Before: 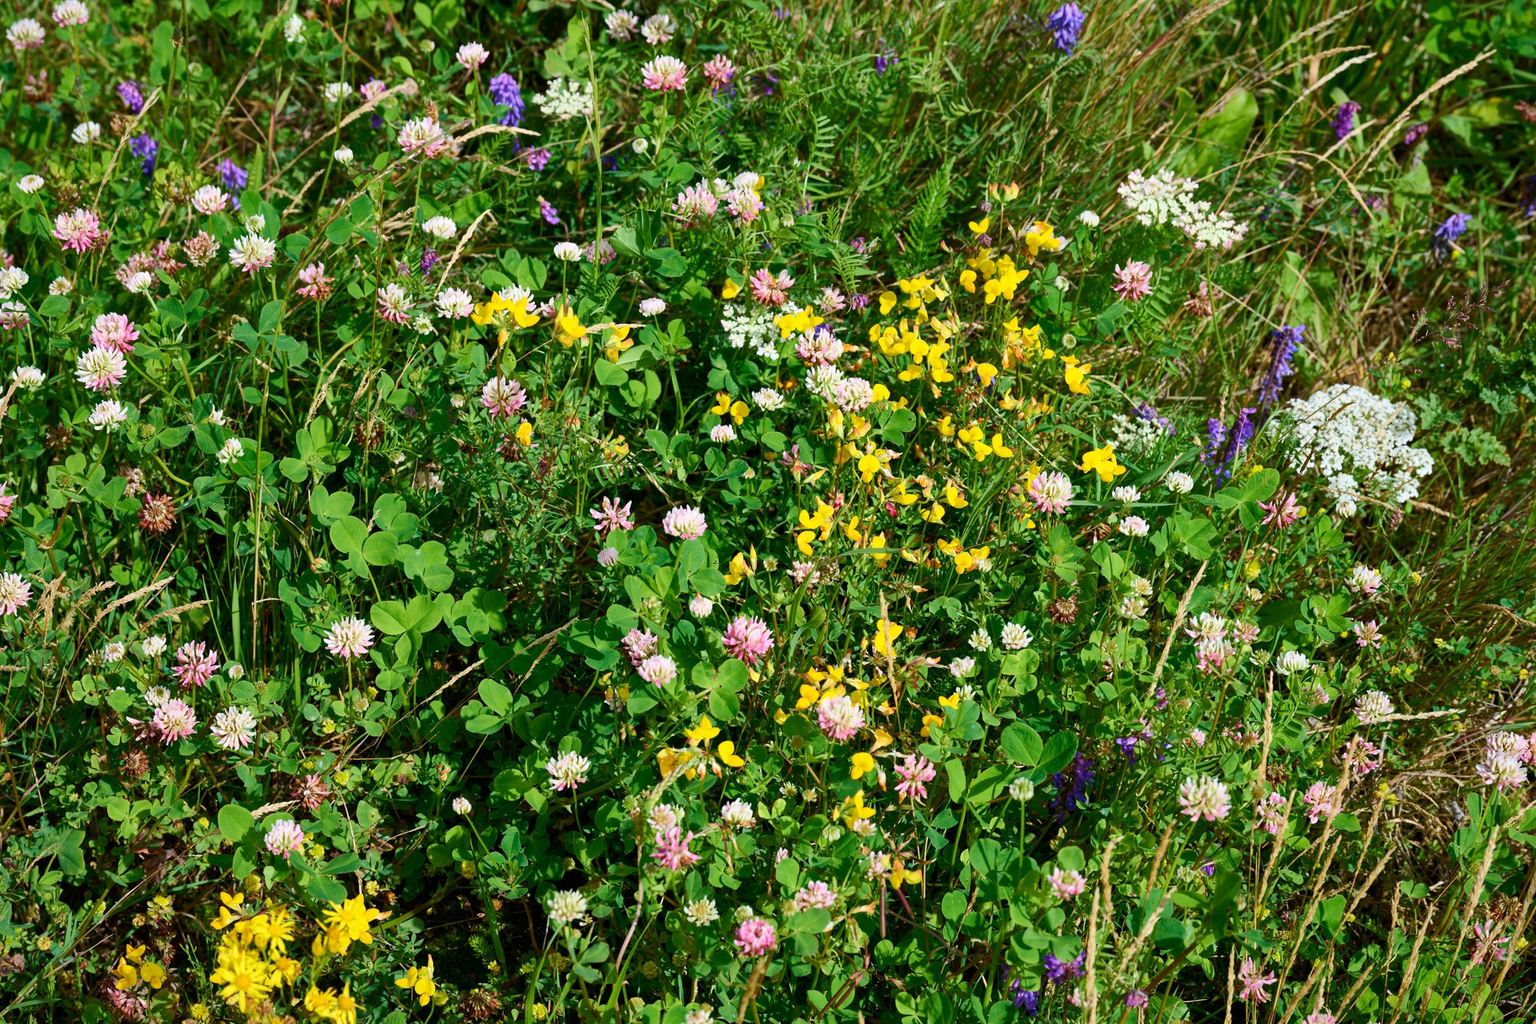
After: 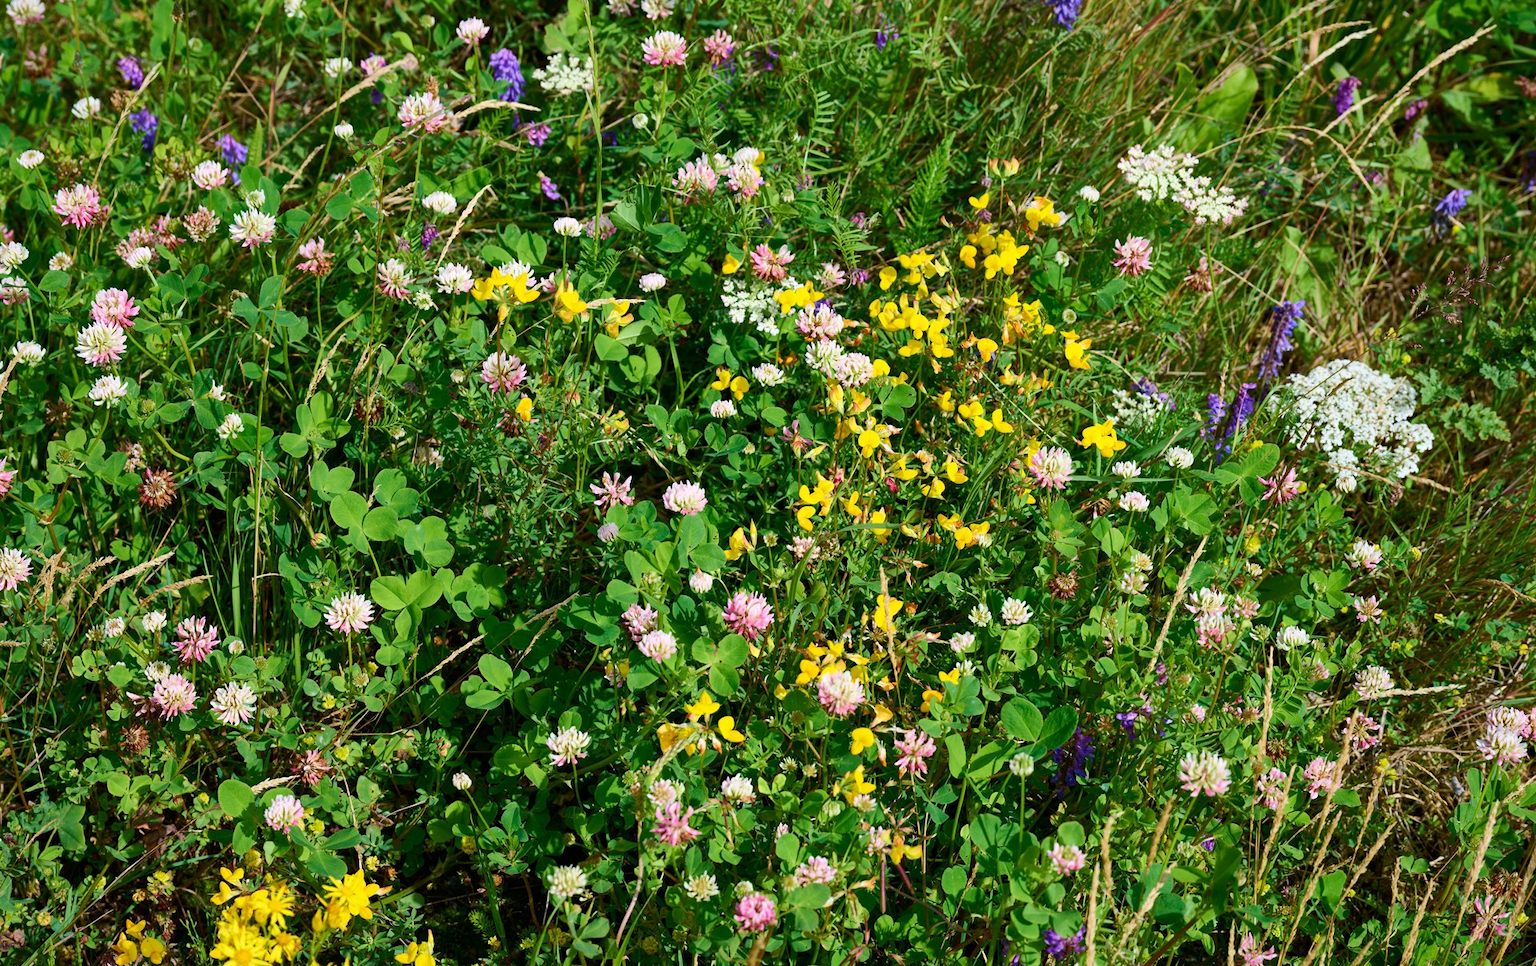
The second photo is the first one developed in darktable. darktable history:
crop and rotate: top 2.452%, bottom 3.154%
